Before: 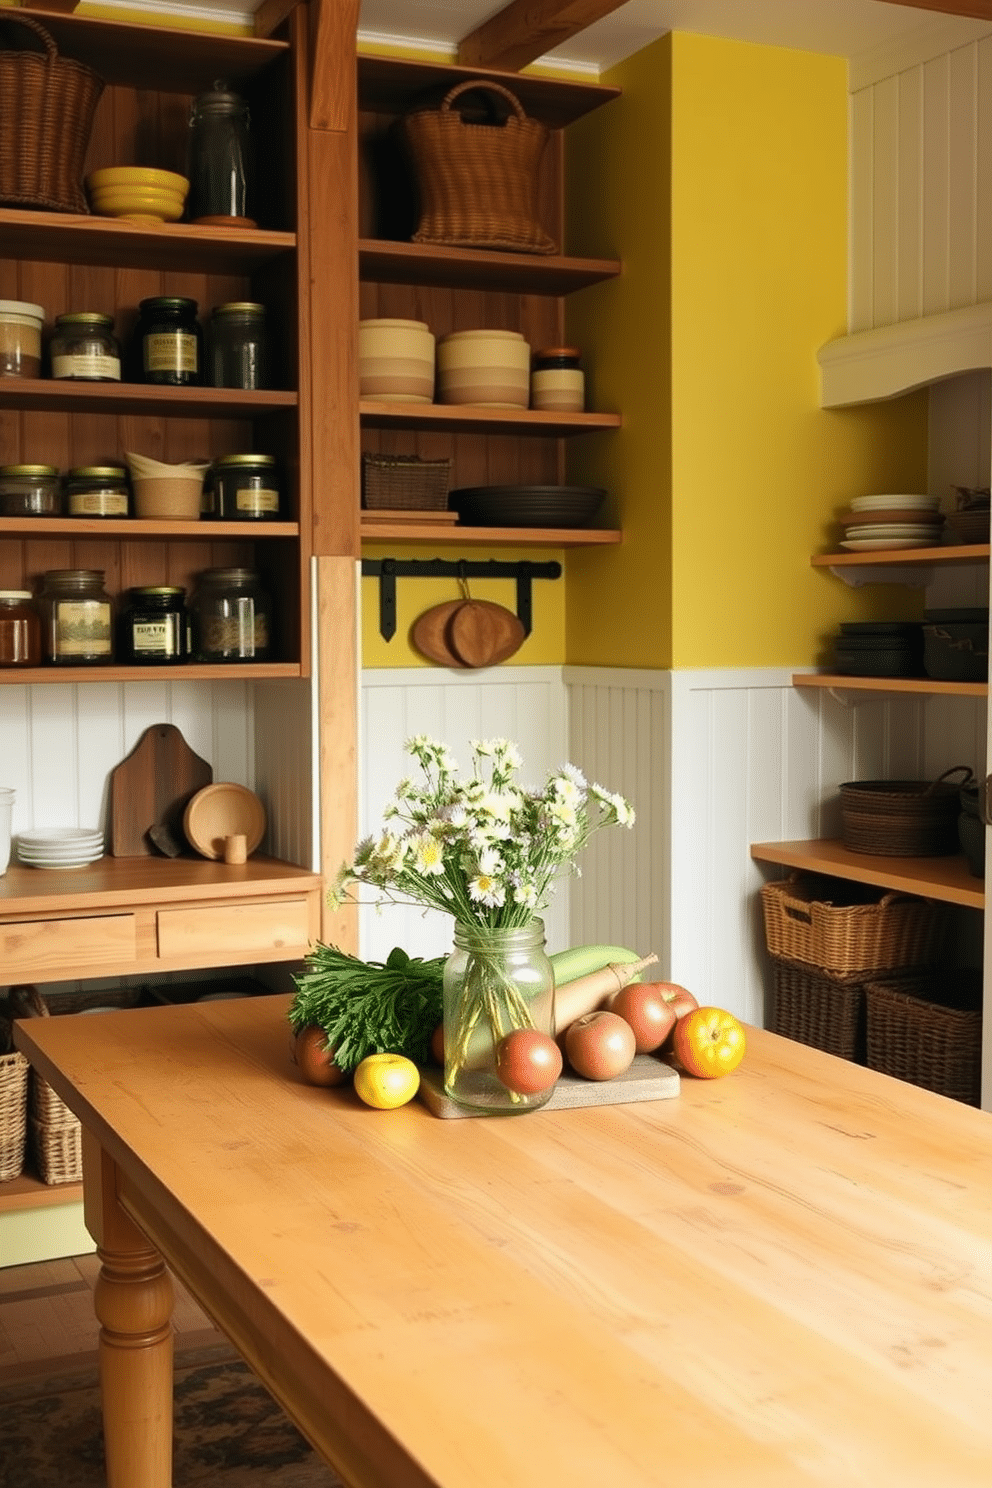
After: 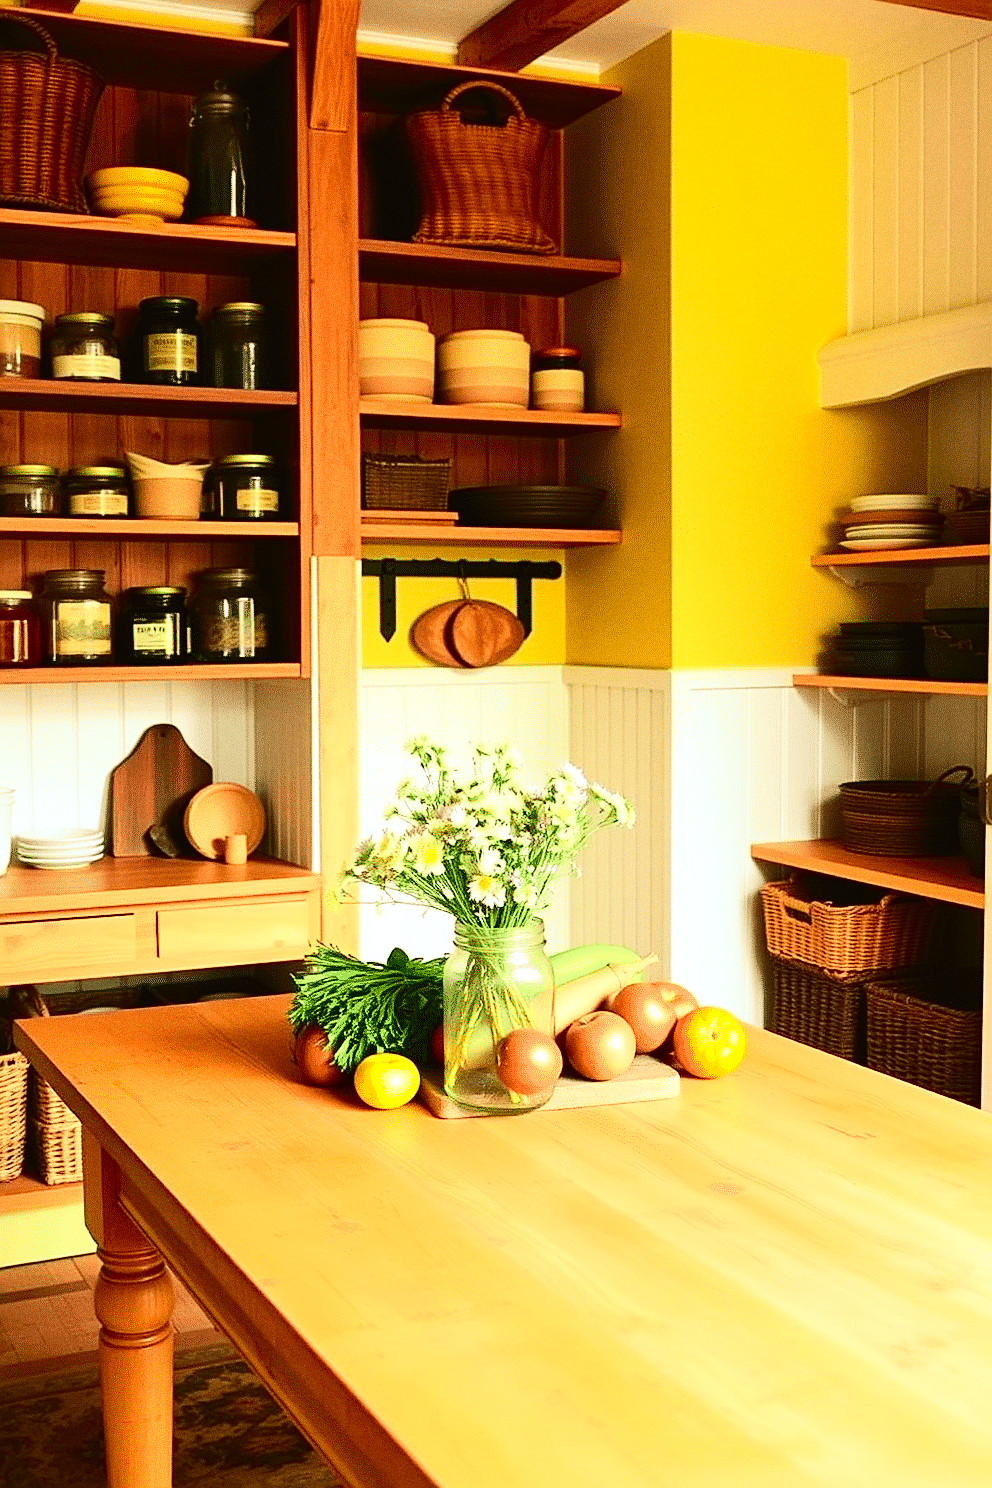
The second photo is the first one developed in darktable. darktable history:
color correction: highlights a* -2.73, highlights b* -2.09, shadows a* 2.41, shadows b* 2.73
sharpen: on, module defaults
exposure: black level correction 0, exposure 0.5 EV, compensate exposure bias true, compensate highlight preservation false
contrast brightness saturation: contrast 0.15, brightness -0.01, saturation 0.1
grain: coarseness 0.09 ISO
tone curve: curves: ch0 [(0, 0.014) (0.12, 0.096) (0.386, 0.49) (0.54, 0.684) (0.751, 0.855) (0.89, 0.943) (0.998, 0.989)]; ch1 [(0, 0) (0.133, 0.099) (0.437, 0.41) (0.5, 0.5) (0.517, 0.536) (0.548, 0.575) (0.582, 0.639) (0.627, 0.692) (0.836, 0.868) (1, 1)]; ch2 [(0, 0) (0.374, 0.341) (0.456, 0.443) (0.478, 0.49) (0.501, 0.5) (0.528, 0.538) (0.55, 0.6) (0.572, 0.633) (0.702, 0.775) (1, 1)], color space Lab, independent channels, preserve colors none
